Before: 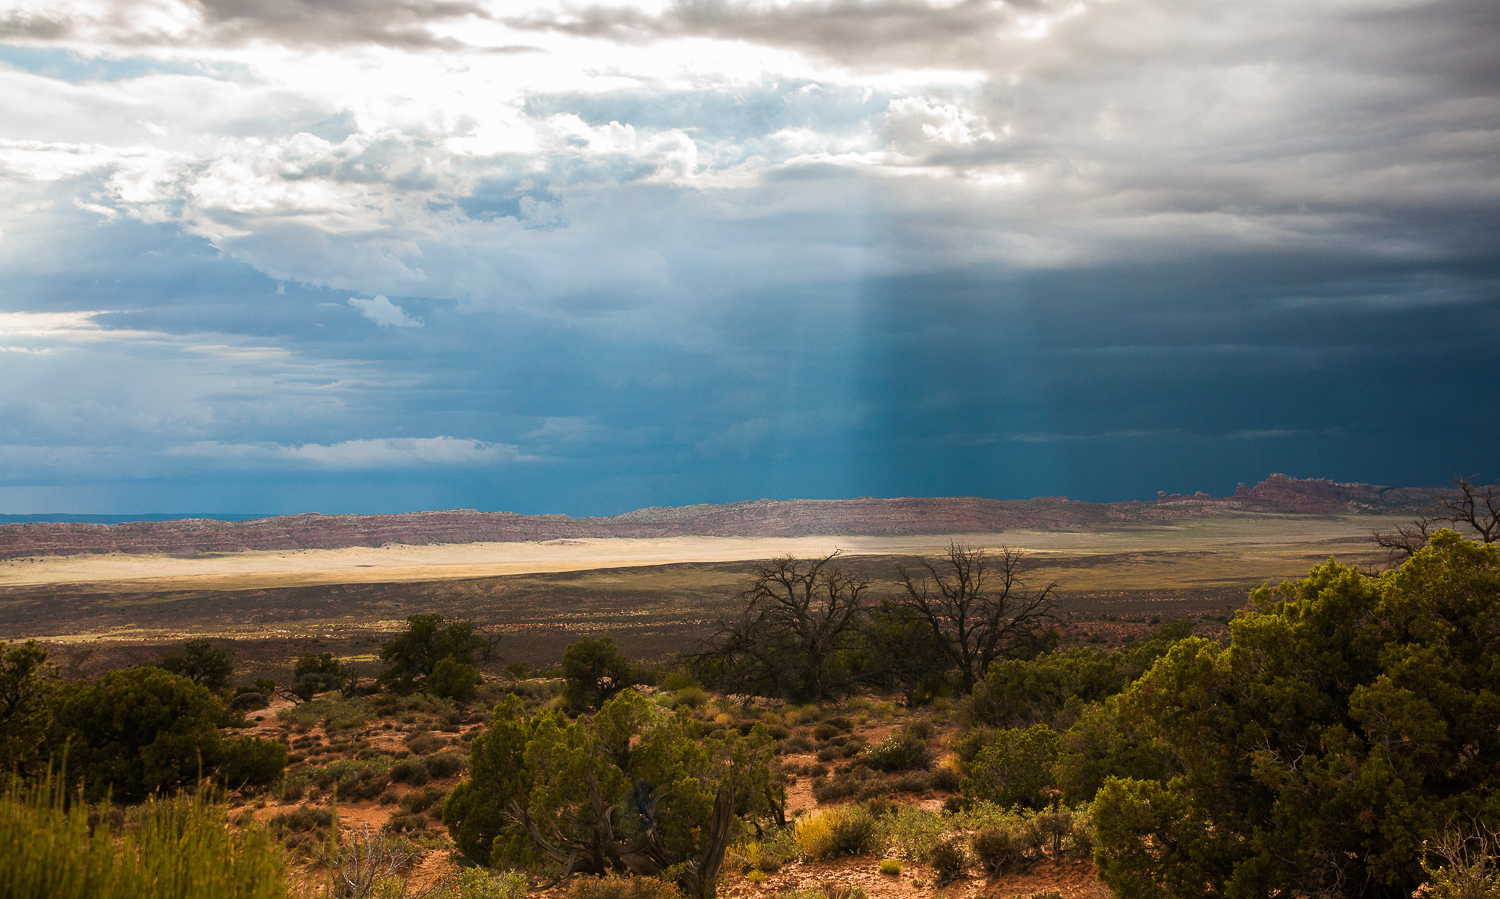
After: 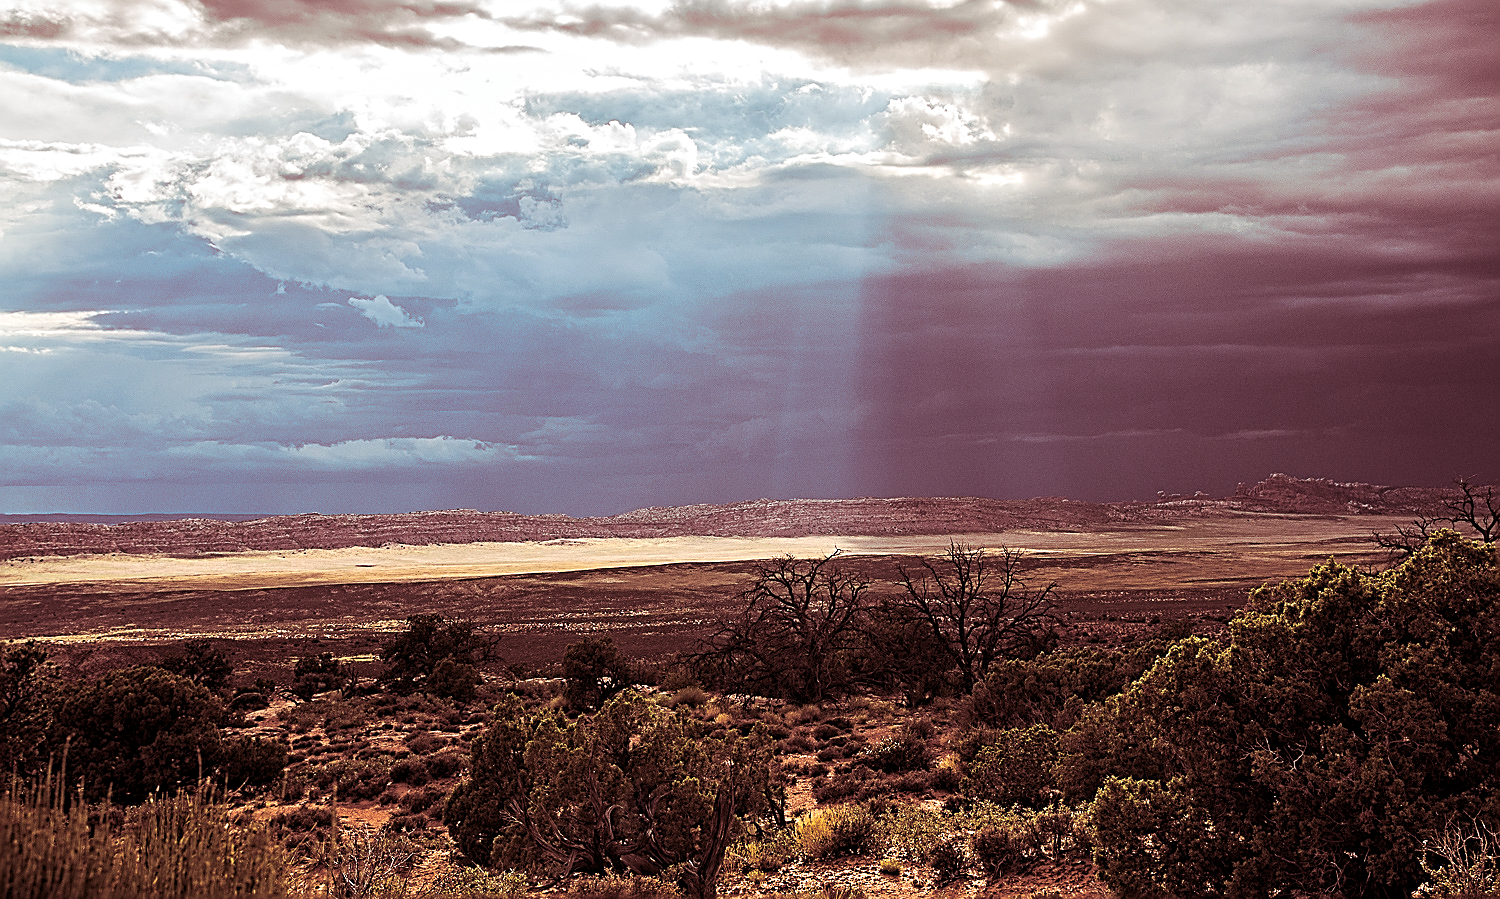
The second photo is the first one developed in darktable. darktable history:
sharpen: amount 1
contrast equalizer: octaves 7, y [[0.502, 0.517, 0.543, 0.576, 0.611, 0.631], [0.5 ×6], [0.5 ×6], [0 ×6], [0 ×6]]
split-toning: highlights › hue 187.2°, highlights › saturation 0.83, balance -68.05, compress 56.43%
